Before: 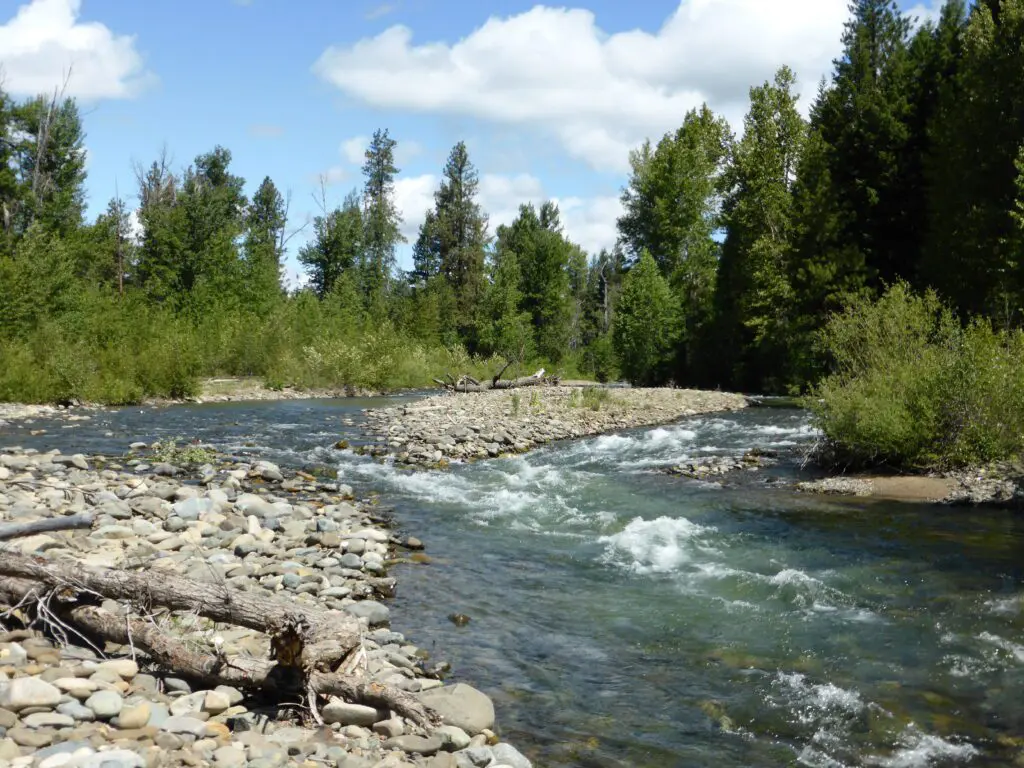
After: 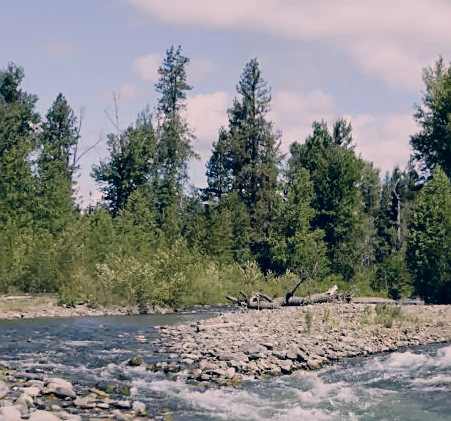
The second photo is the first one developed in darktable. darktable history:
sharpen: on, module defaults
filmic rgb: black relative exposure -7.65 EV, white relative exposure 4.56 EV, hardness 3.61
crop: left 20.248%, top 10.86%, right 35.675%, bottom 34.321%
color correction: highlights a* 14.46, highlights b* 5.85, shadows a* -5.53, shadows b* -15.24, saturation 0.85
